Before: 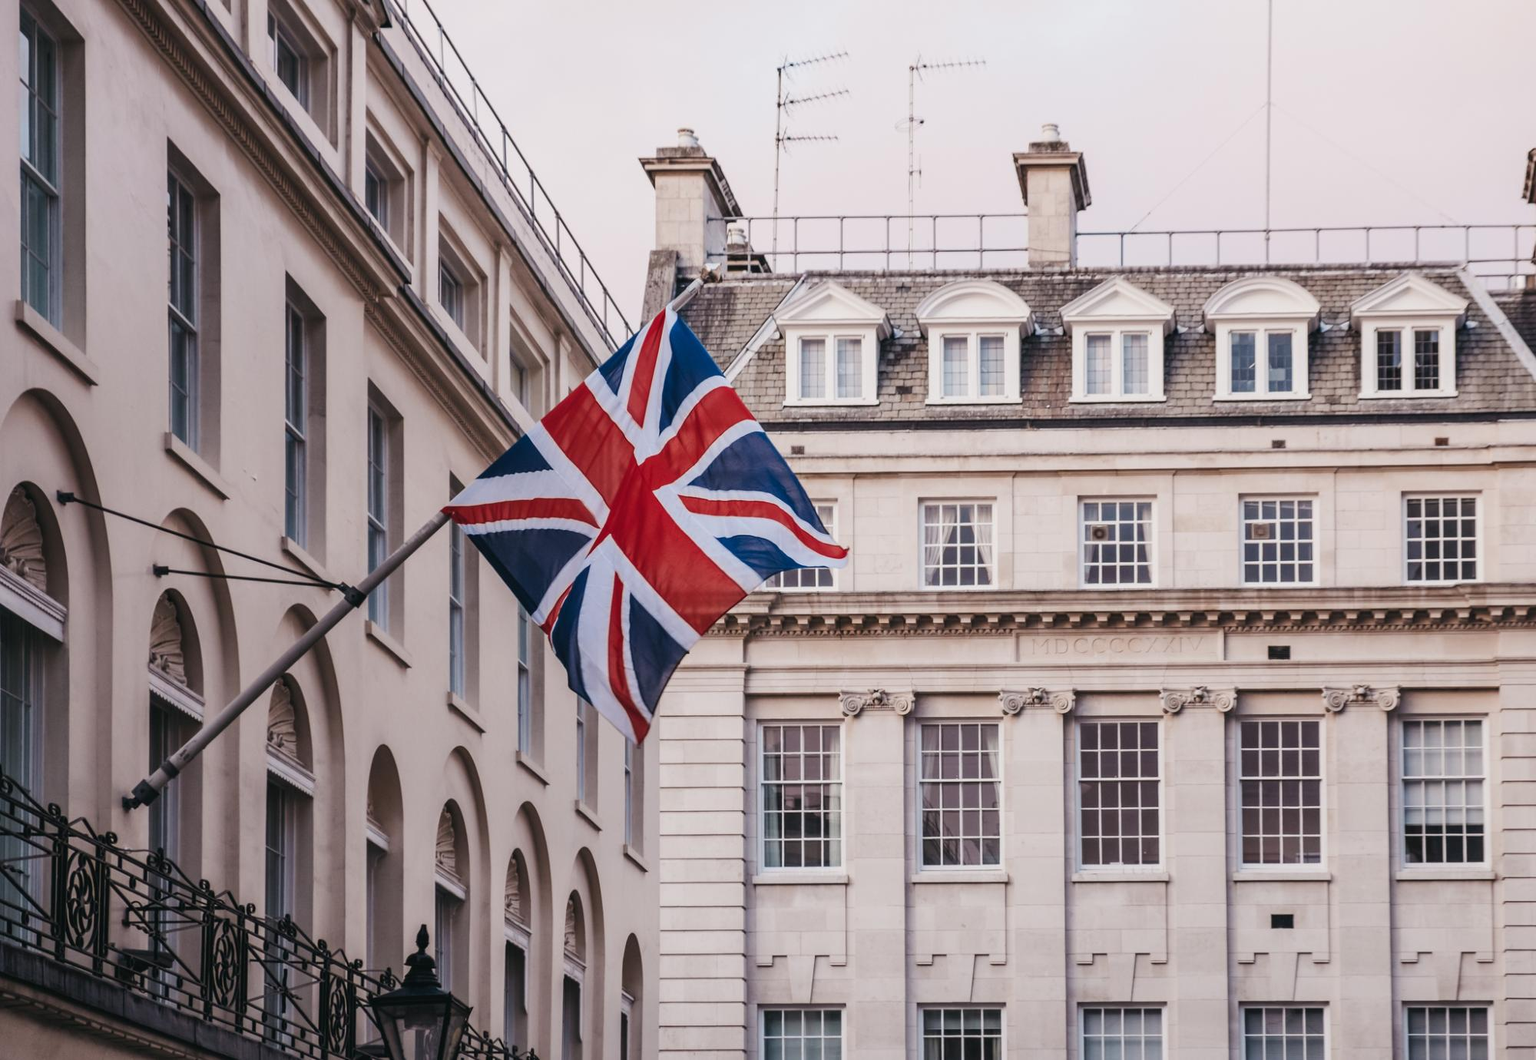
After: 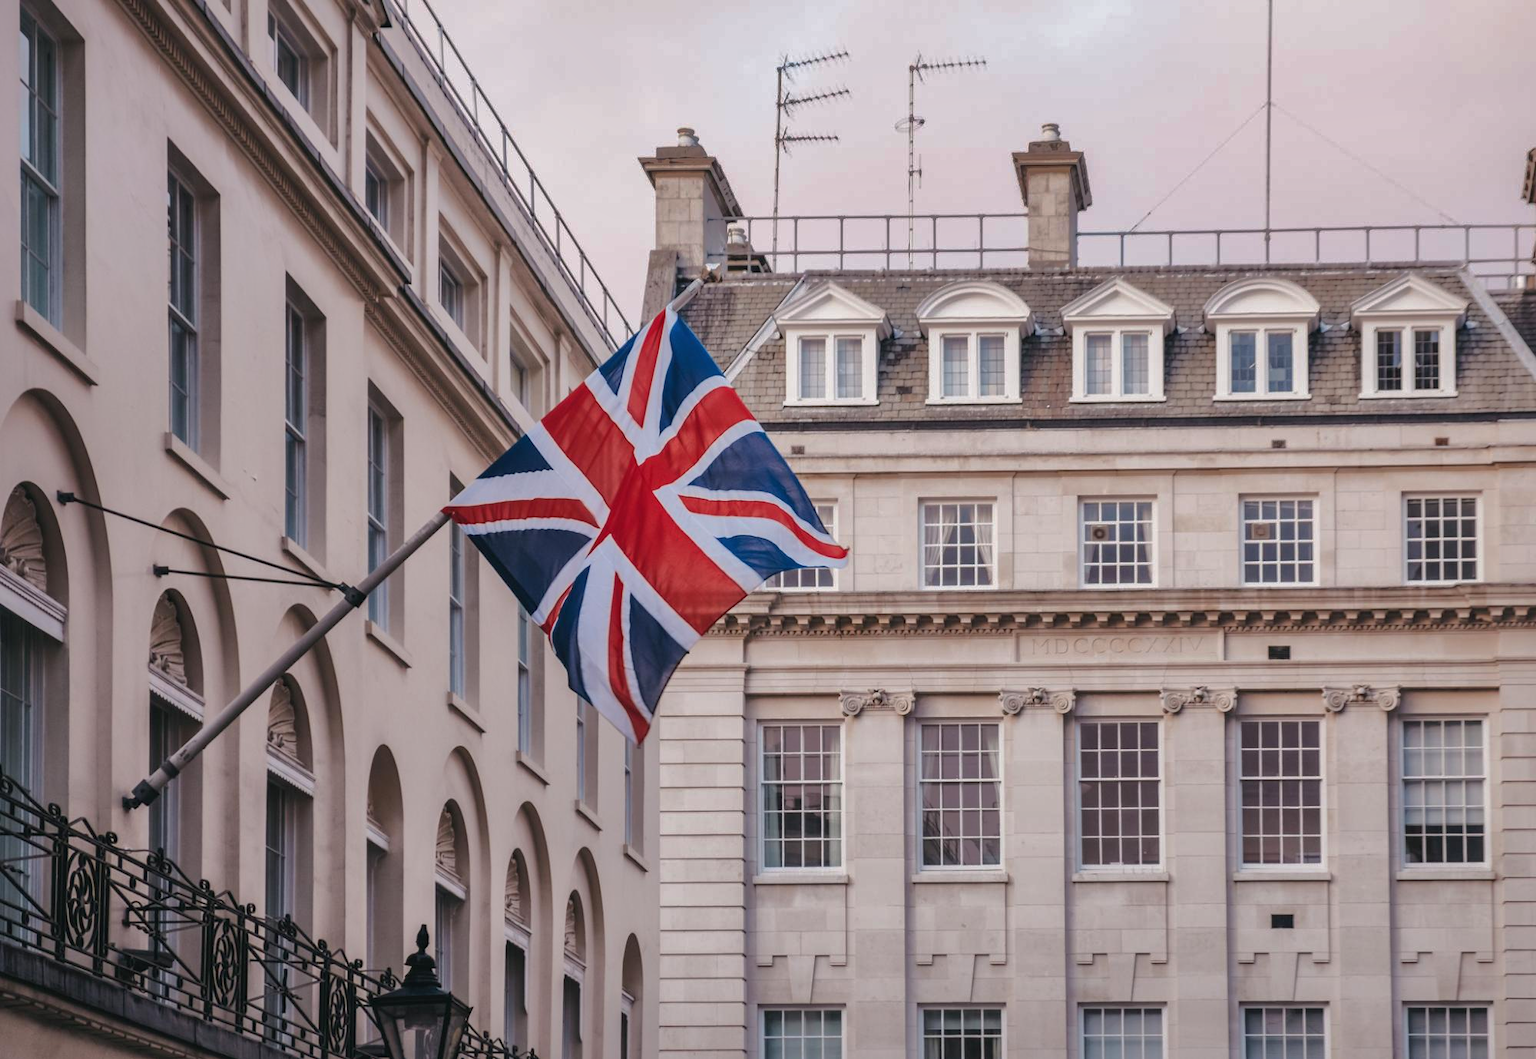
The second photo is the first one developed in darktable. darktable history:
exposure: exposure 0.19 EV, compensate highlight preservation false
shadows and highlights: shadows 25.66, highlights -70.98
